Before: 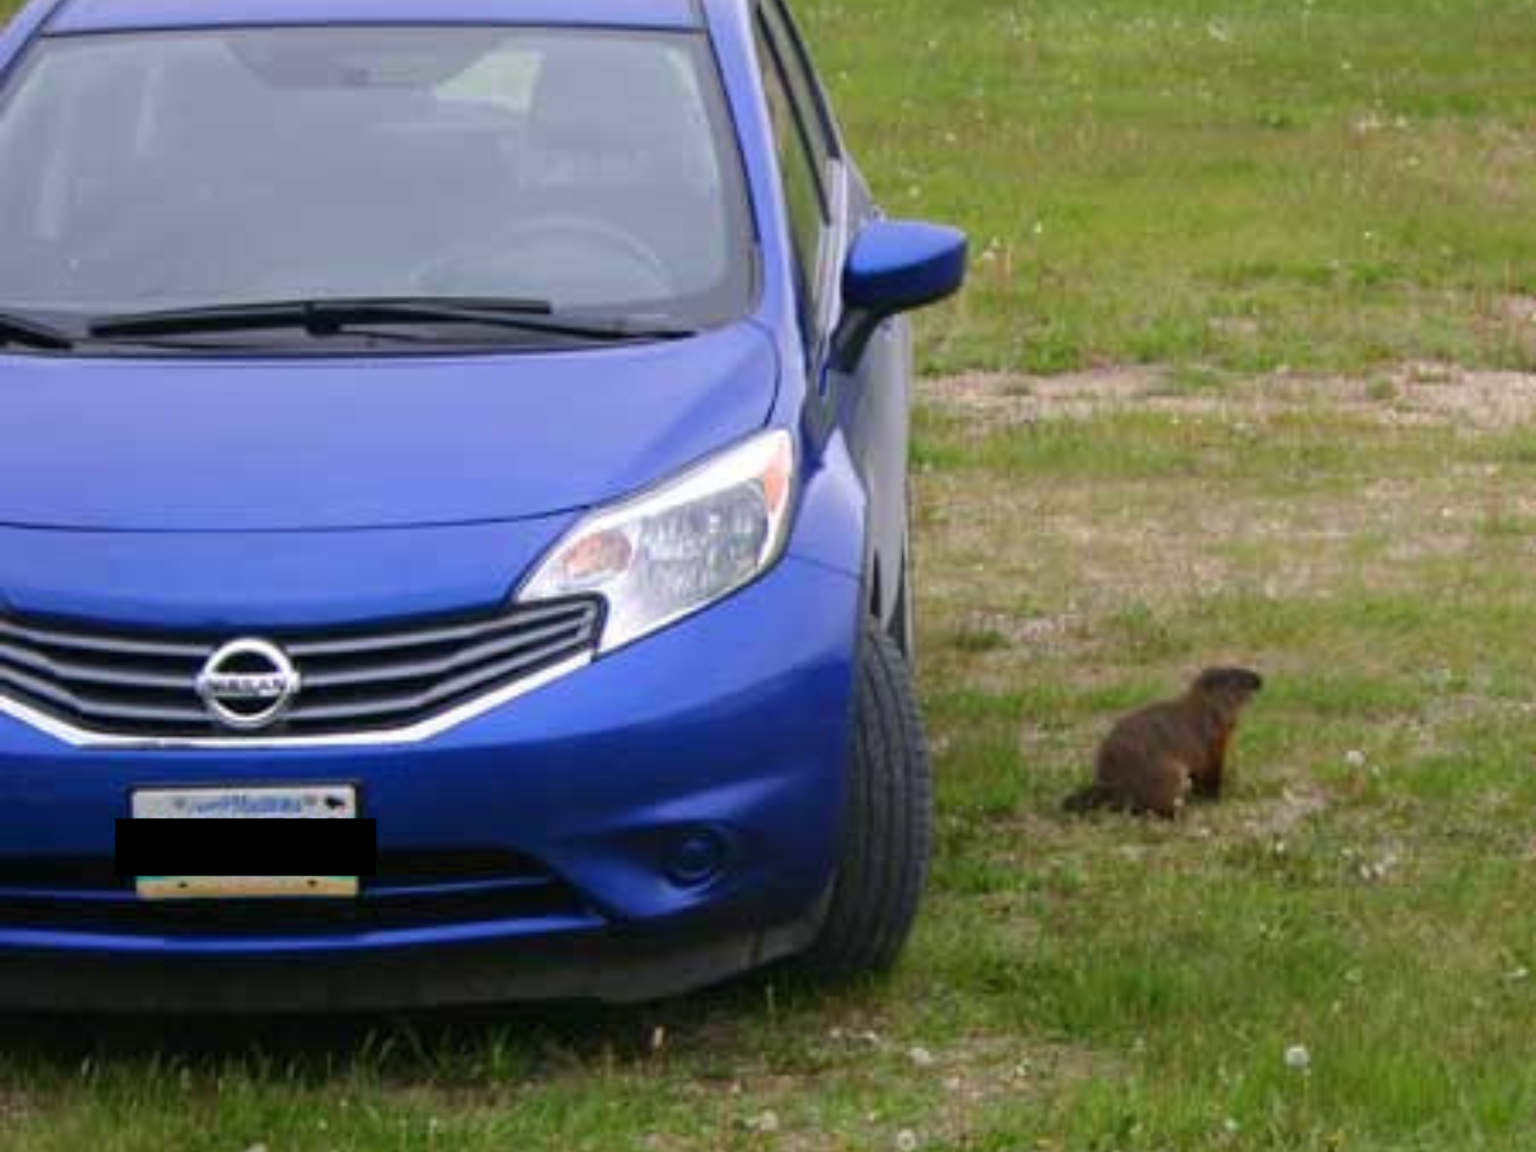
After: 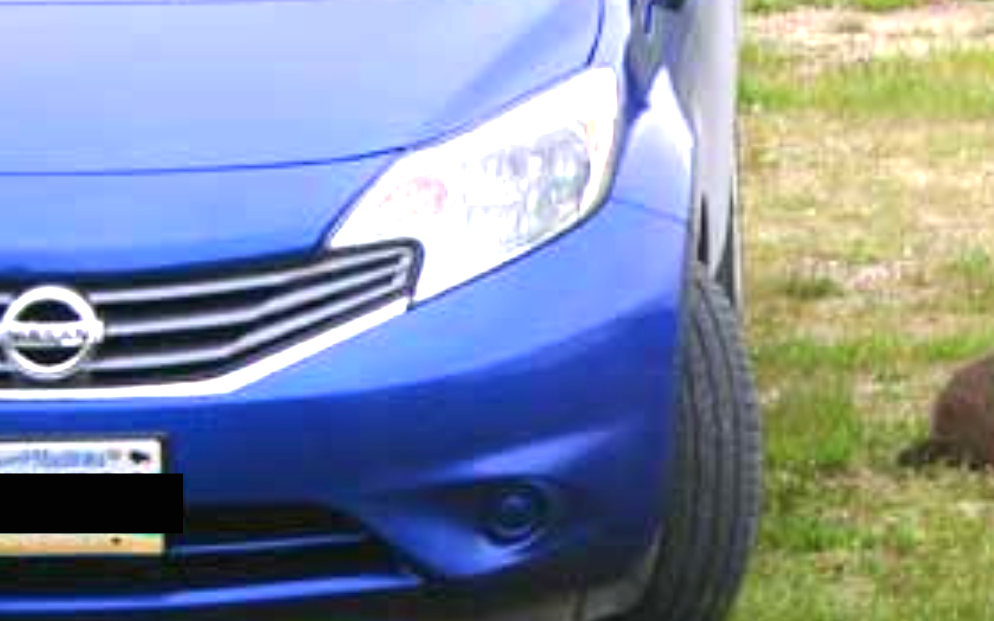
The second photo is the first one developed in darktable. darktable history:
exposure: black level correction 0, exposure 1.126 EV, compensate highlight preservation false
crop: left 13.105%, top 31.645%, right 24.736%, bottom 16.046%
